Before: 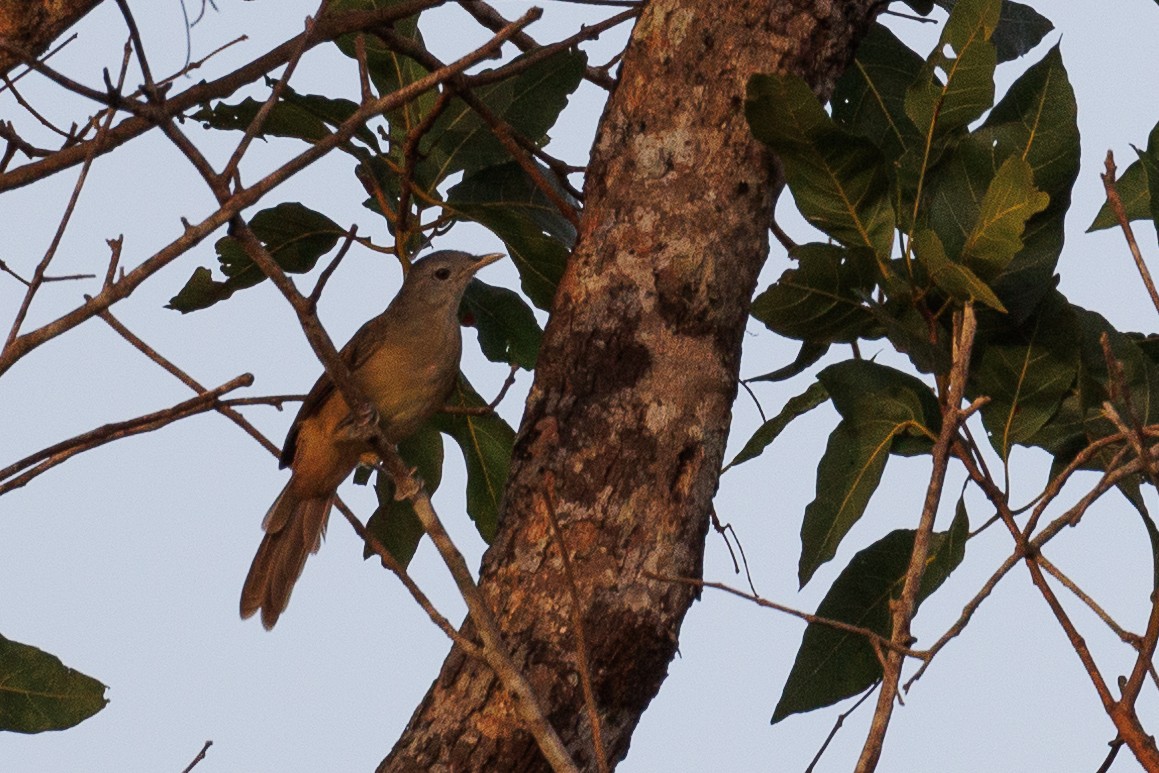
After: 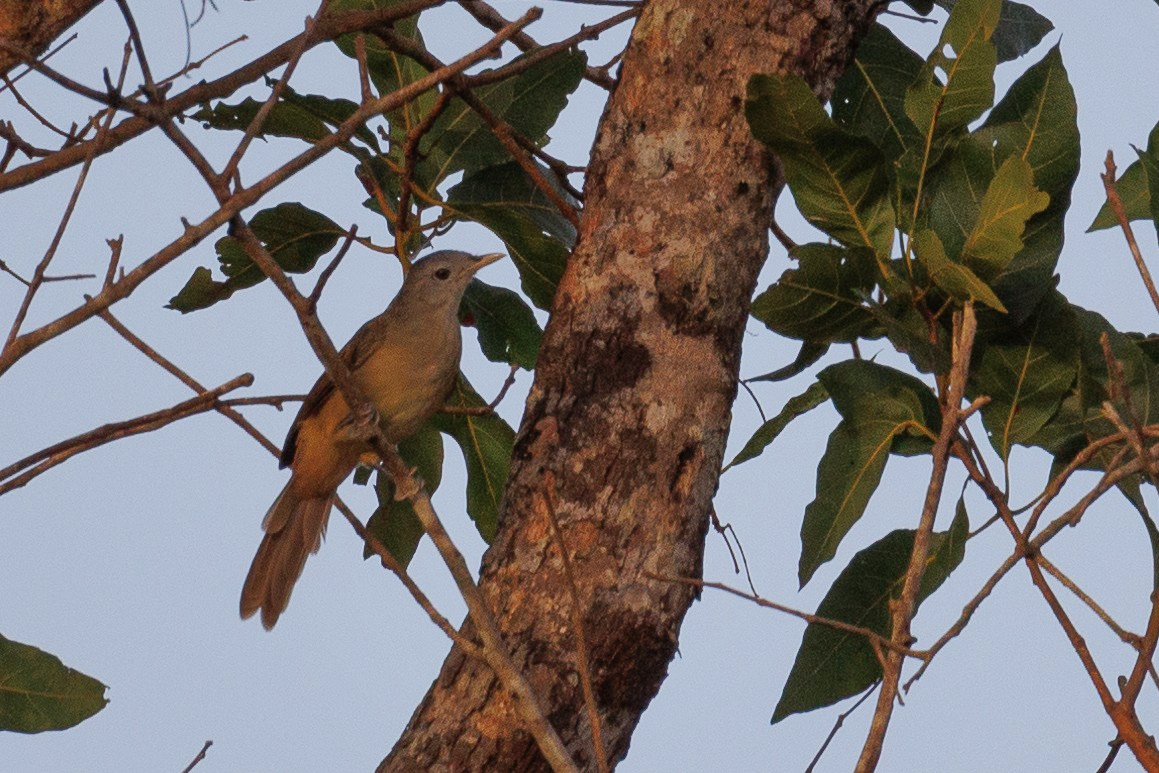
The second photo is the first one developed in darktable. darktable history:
white balance: red 0.988, blue 1.017
shadows and highlights: on, module defaults
